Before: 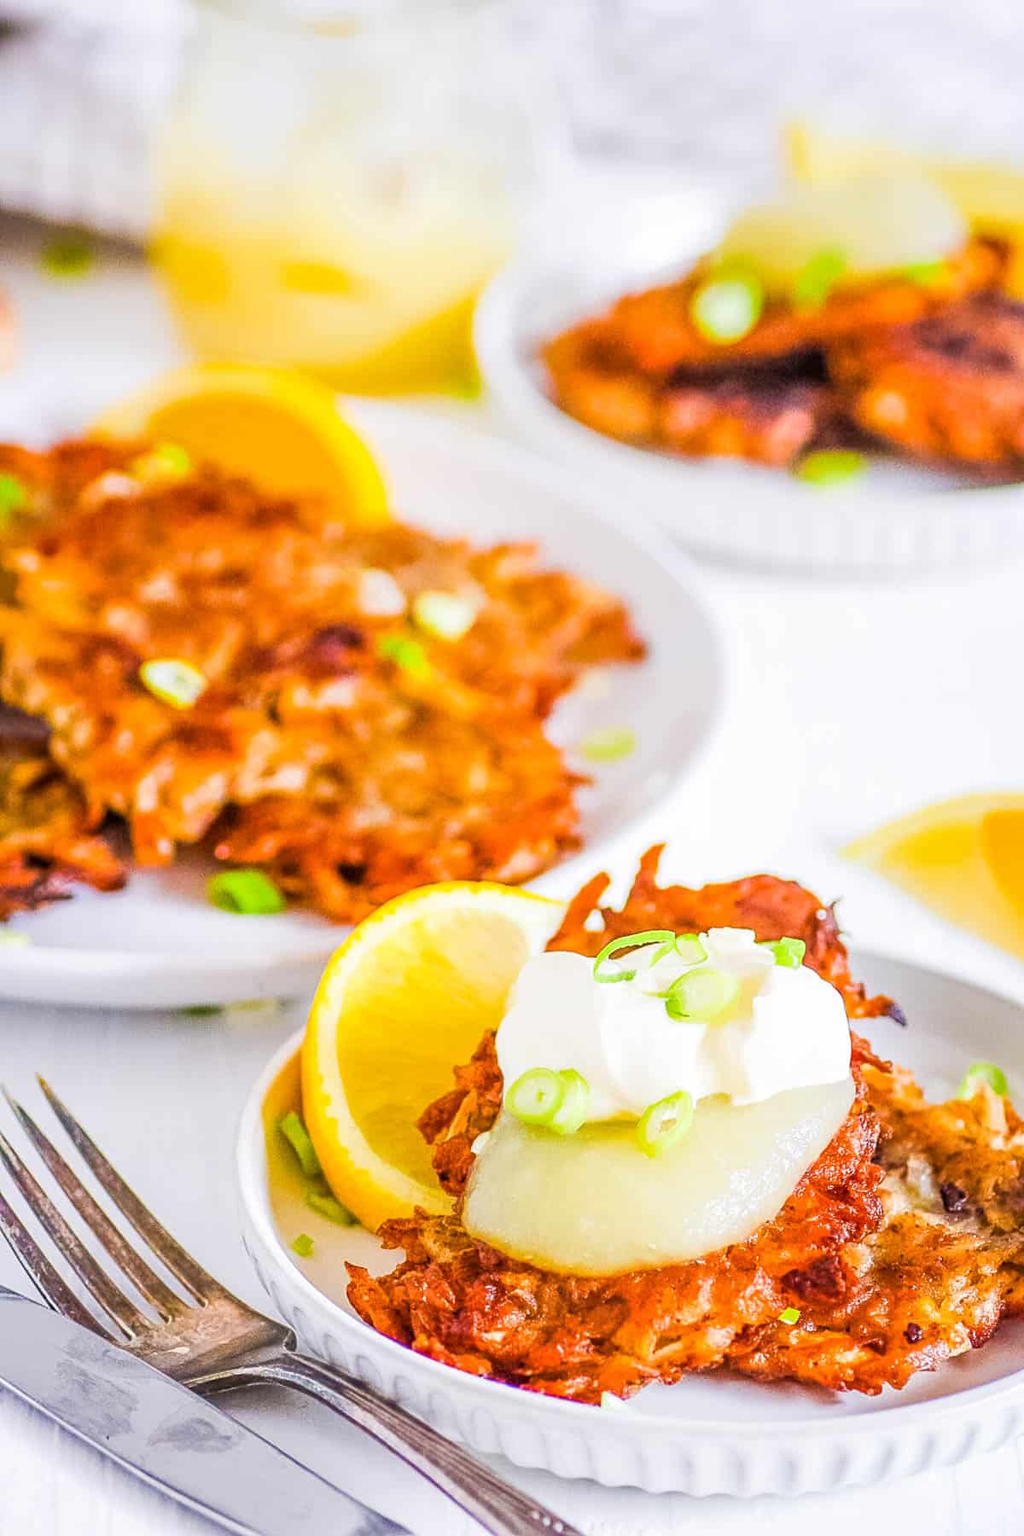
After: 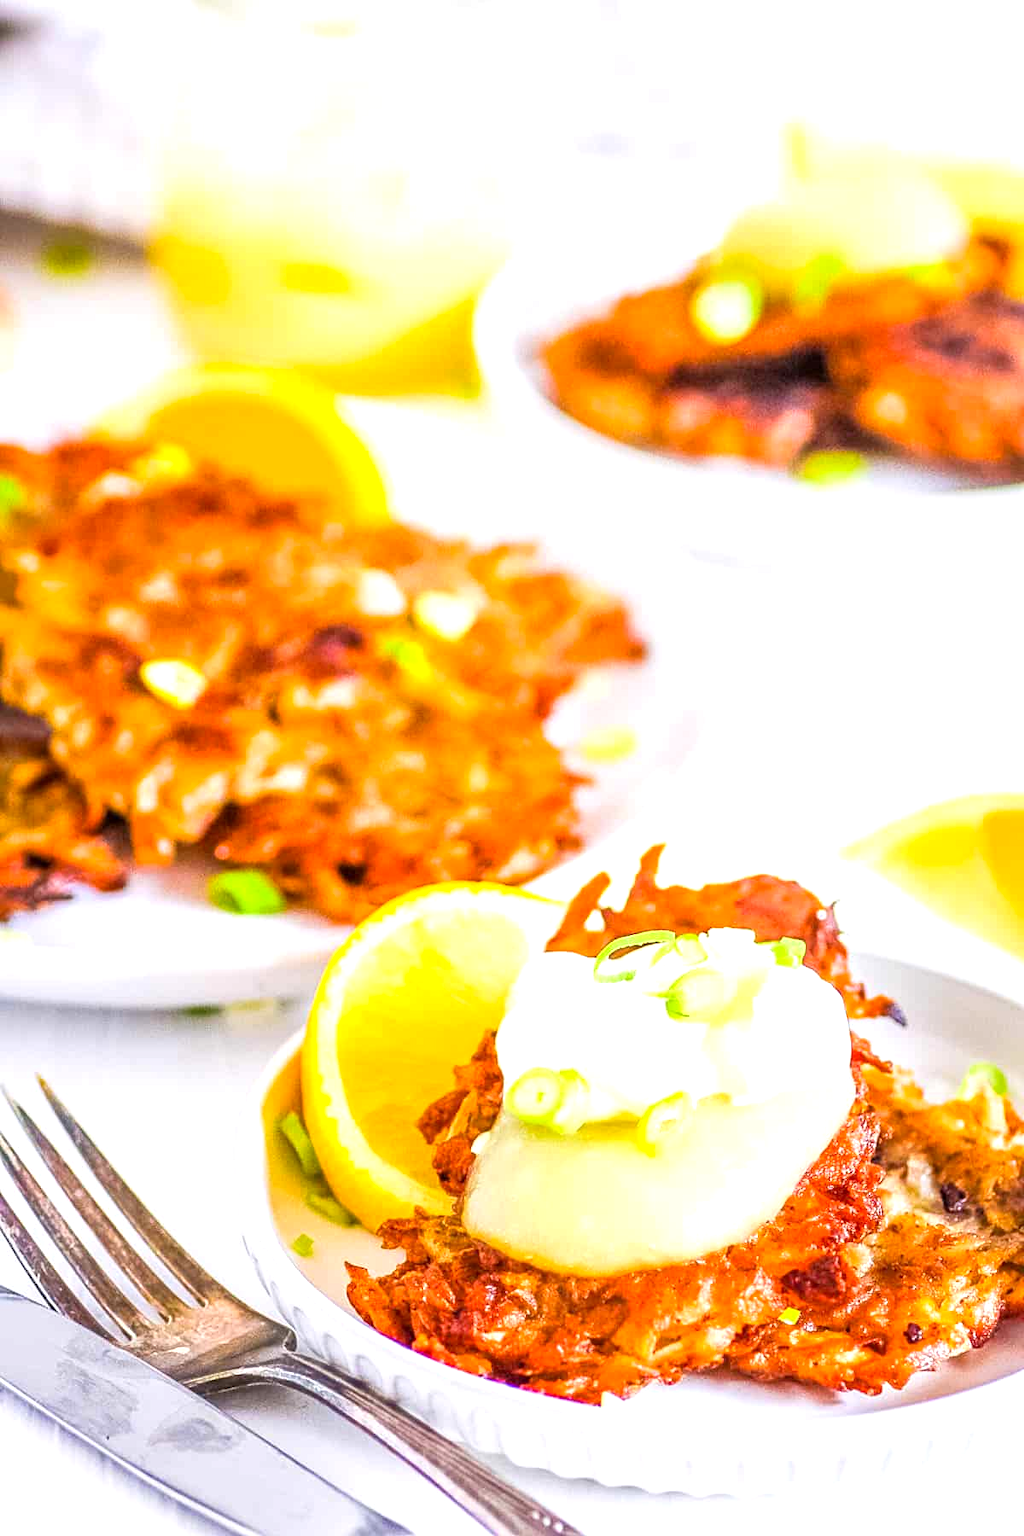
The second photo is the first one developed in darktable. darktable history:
color zones: curves: ch1 [(0, 0.513) (0.143, 0.524) (0.286, 0.511) (0.429, 0.506) (0.571, 0.503) (0.714, 0.503) (0.857, 0.508) (1, 0.513)]
exposure: black level correction 0.001, exposure 0.499 EV, compensate highlight preservation false
